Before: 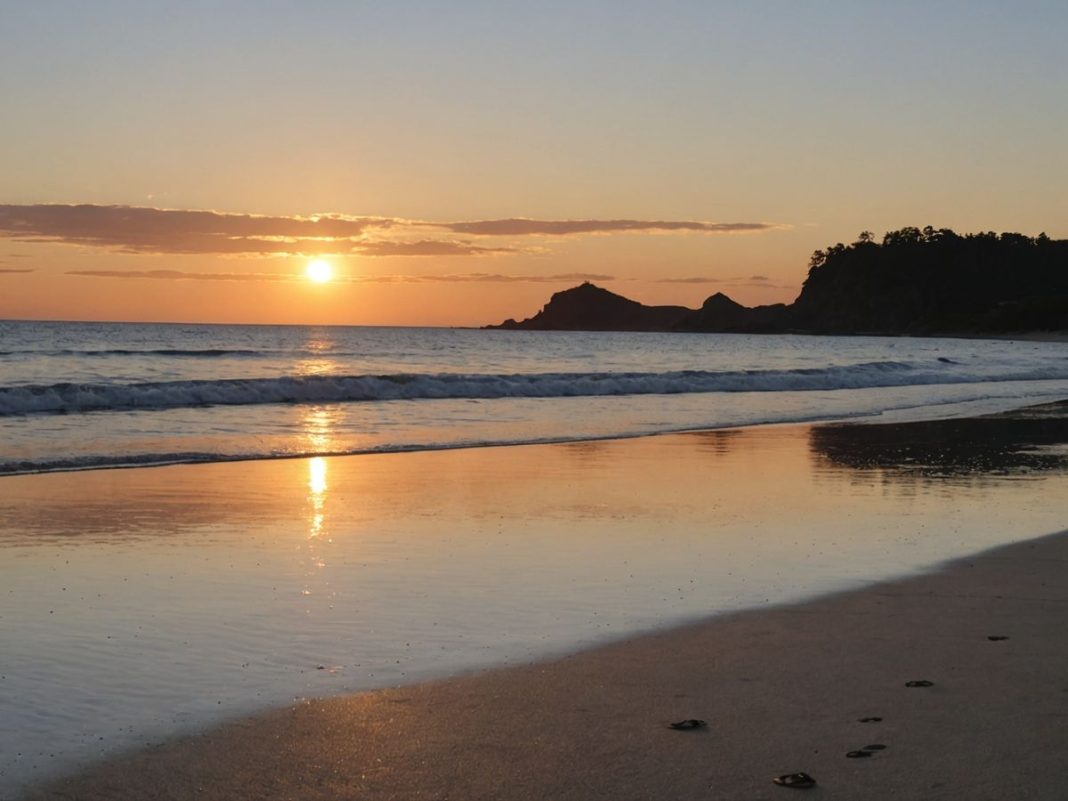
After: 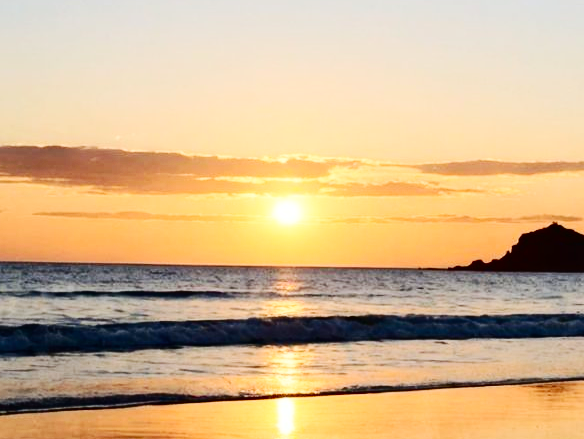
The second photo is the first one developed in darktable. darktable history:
crop and rotate: left 3.047%, top 7.509%, right 42.236%, bottom 37.598%
base curve: curves: ch0 [(0, 0) (0.036, 0.025) (0.121, 0.166) (0.206, 0.329) (0.605, 0.79) (1, 1)], preserve colors none
contrast brightness saturation: contrast 0.32, brightness -0.08, saturation 0.17
